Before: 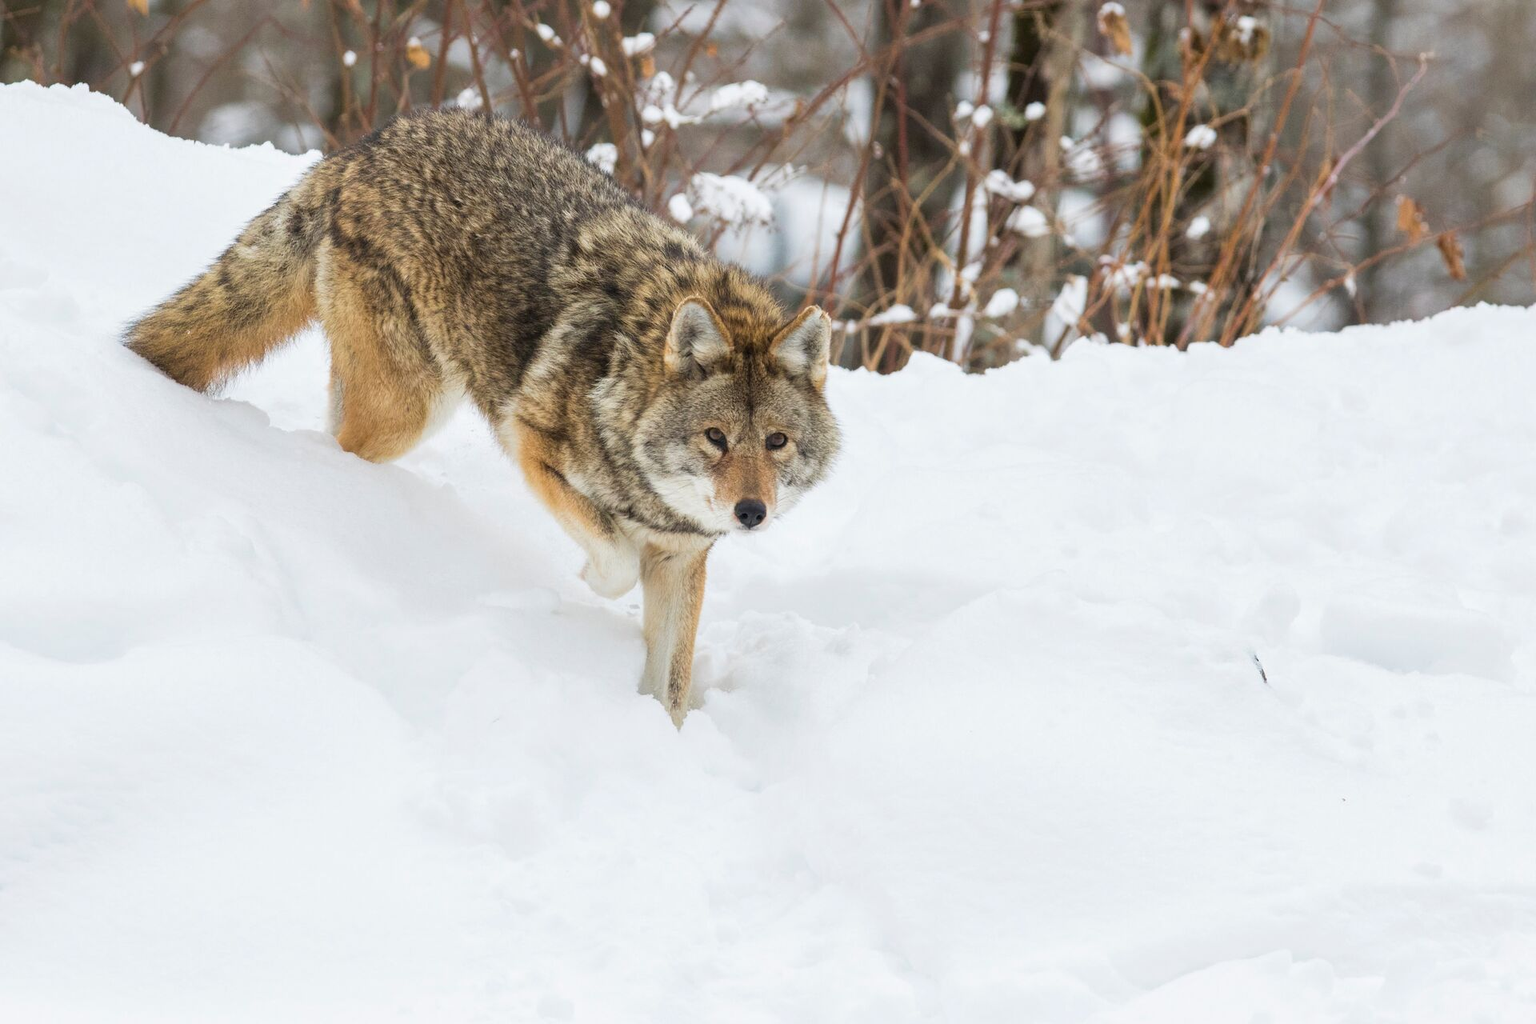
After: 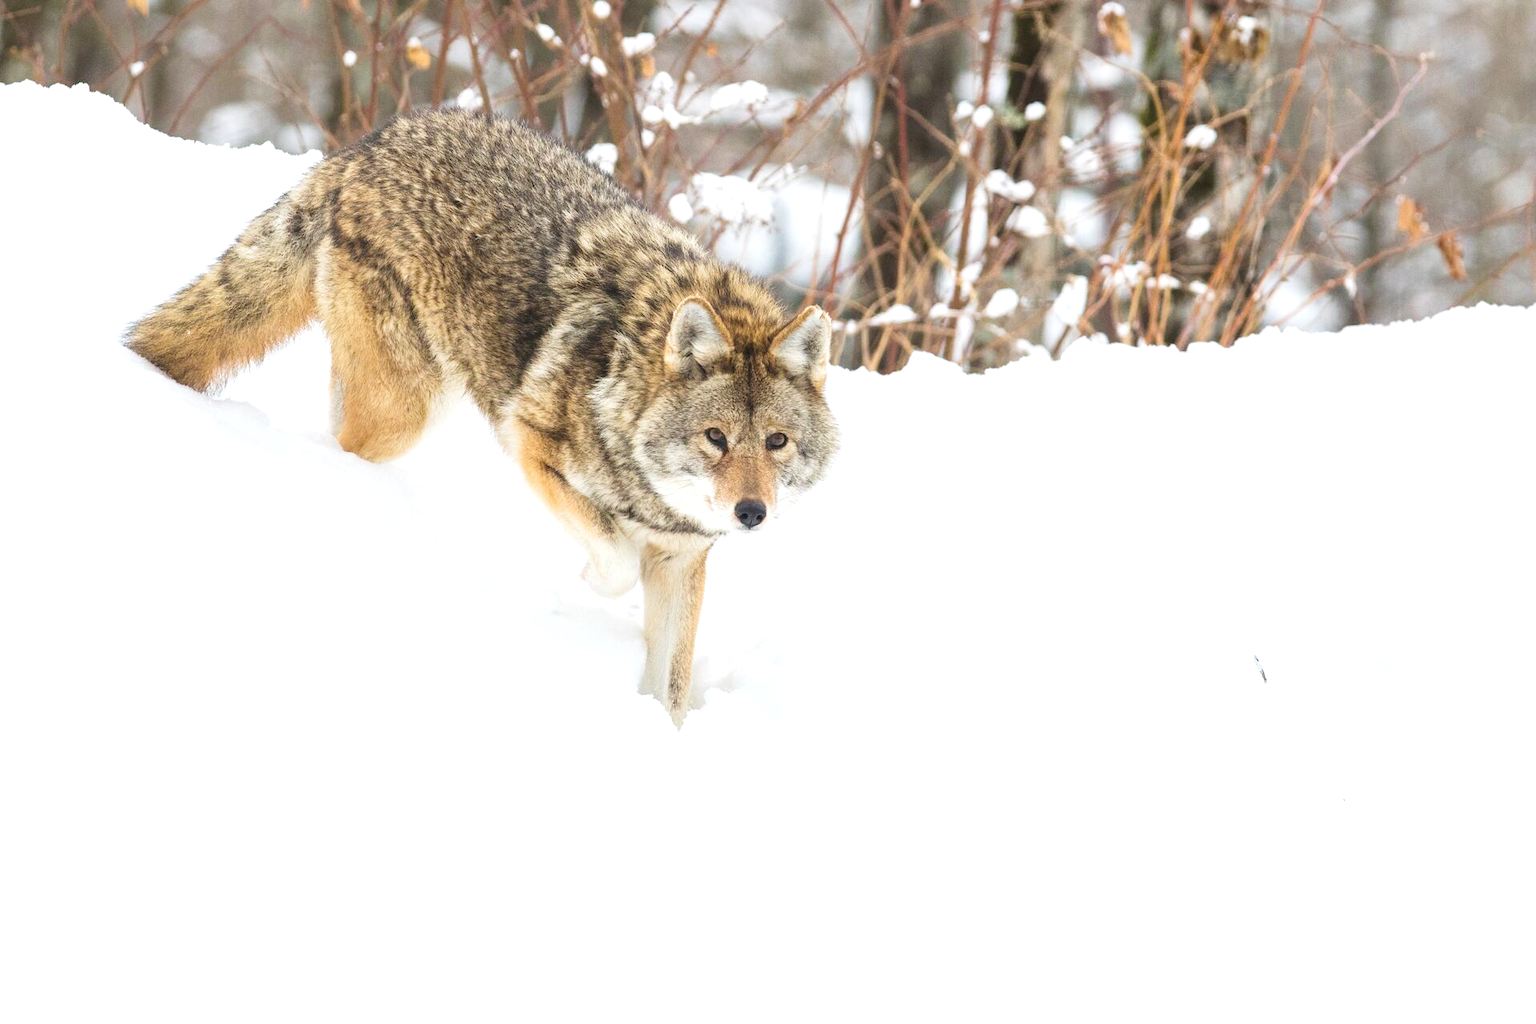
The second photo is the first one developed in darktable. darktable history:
exposure: black level correction -0.005, exposure 0.624 EV, compensate highlight preservation false
tone curve: curves: ch0 [(0, 0) (0.071, 0.058) (0.266, 0.268) (0.498, 0.542) (0.766, 0.807) (1, 0.983)]; ch1 [(0, 0) (0.346, 0.307) (0.408, 0.387) (0.463, 0.465) (0.482, 0.493) (0.502, 0.499) (0.517, 0.502) (0.55, 0.548) (0.597, 0.61) (0.651, 0.698) (1, 1)]; ch2 [(0, 0) (0.346, 0.34) (0.434, 0.46) (0.485, 0.494) (0.5, 0.498) (0.517, 0.506) (0.526, 0.539) (0.583, 0.603) (0.625, 0.659) (1, 1)], preserve colors none
